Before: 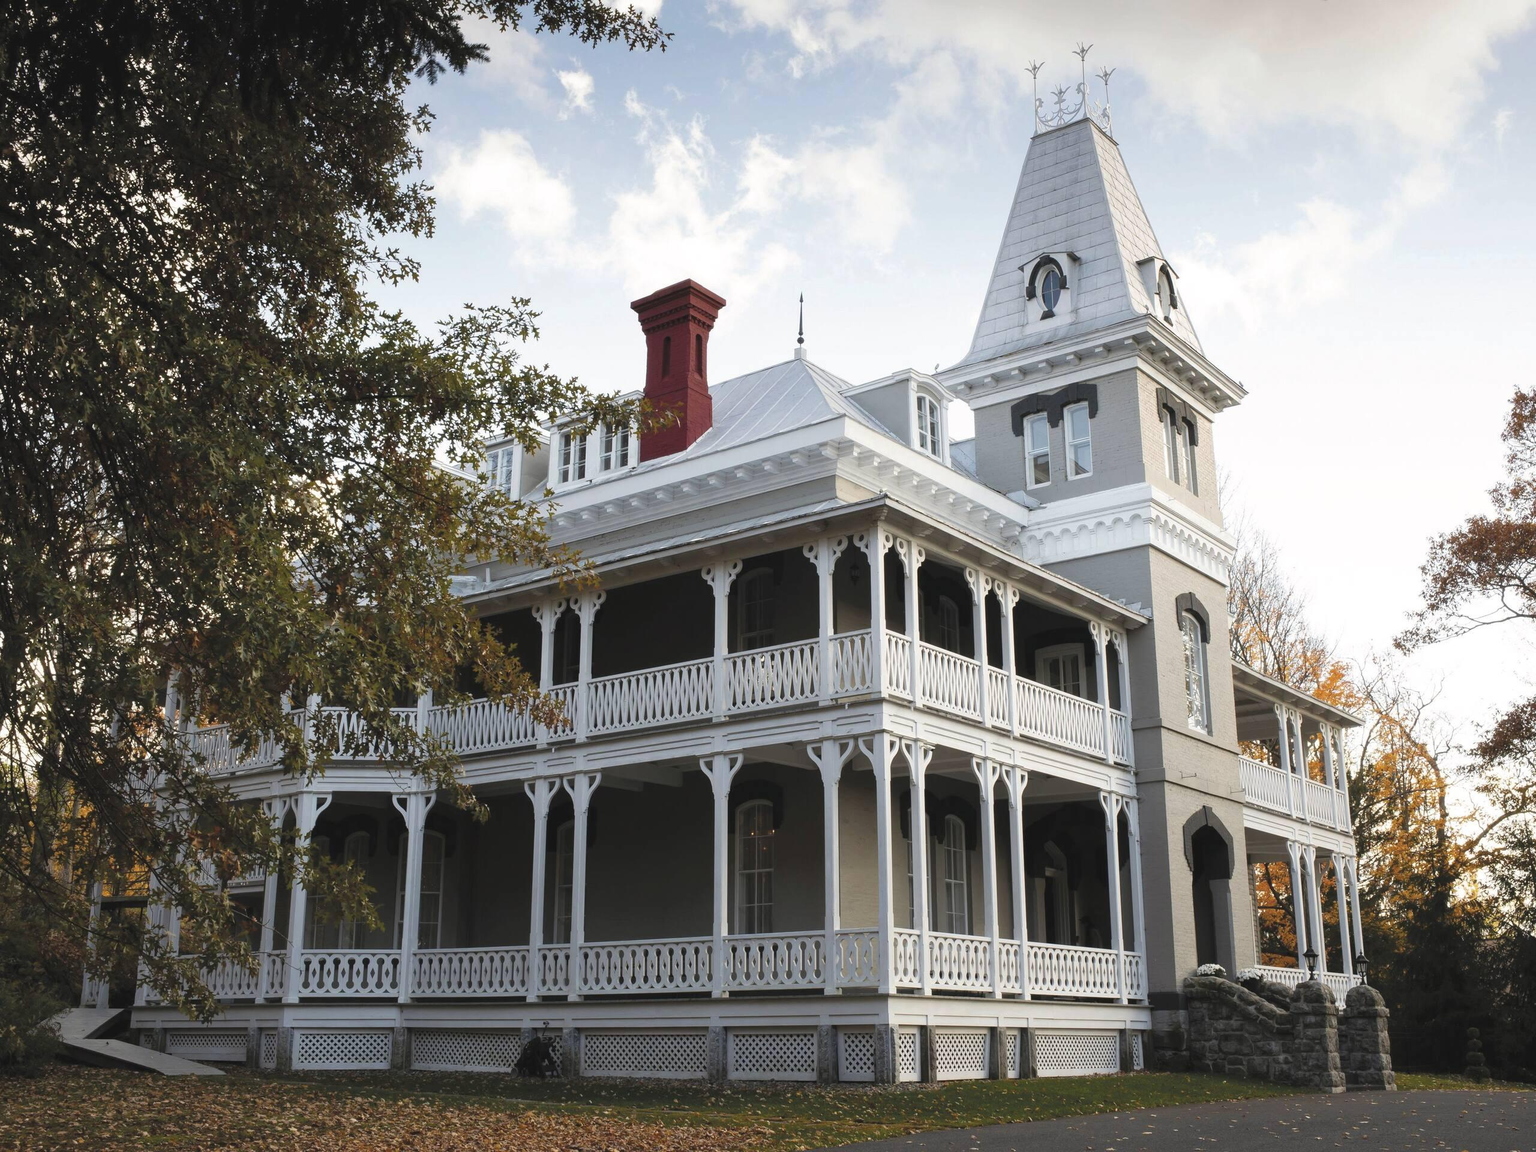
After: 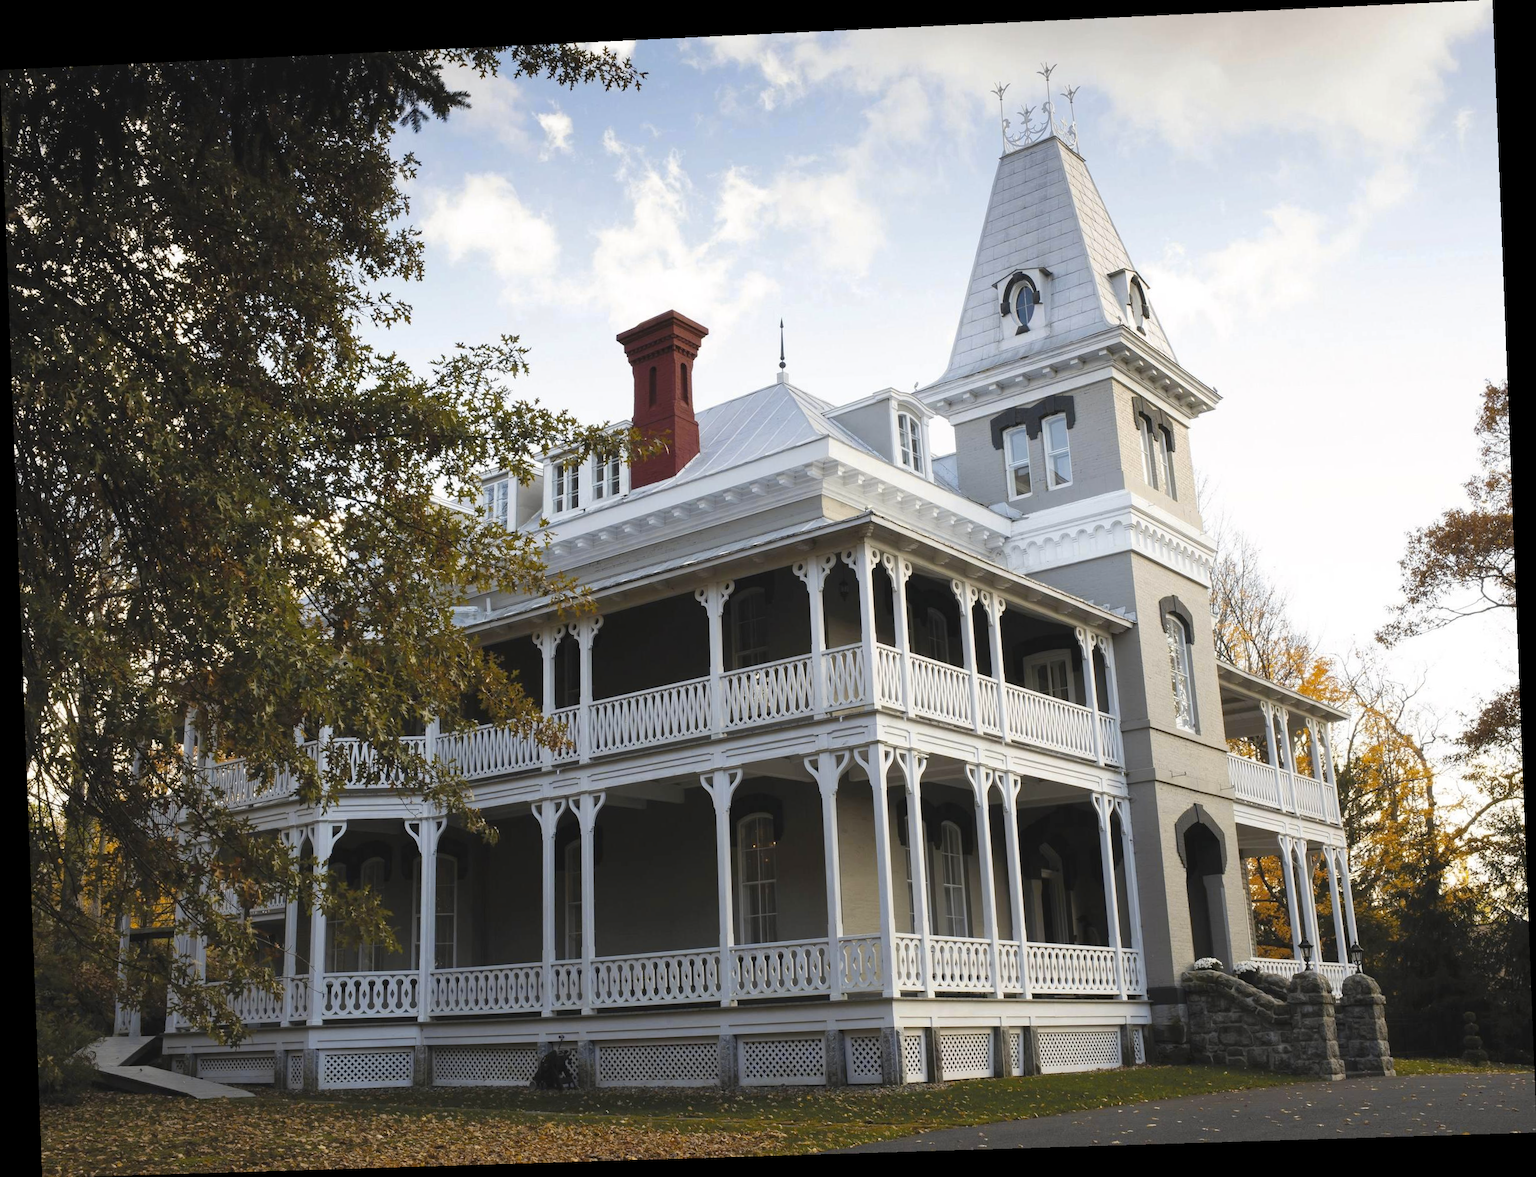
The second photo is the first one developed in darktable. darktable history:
color contrast: green-magenta contrast 0.85, blue-yellow contrast 1.25, unbound 0
rotate and perspective: rotation -2.22°, lens shift (horizontal) -0.022, automatic cropping off
